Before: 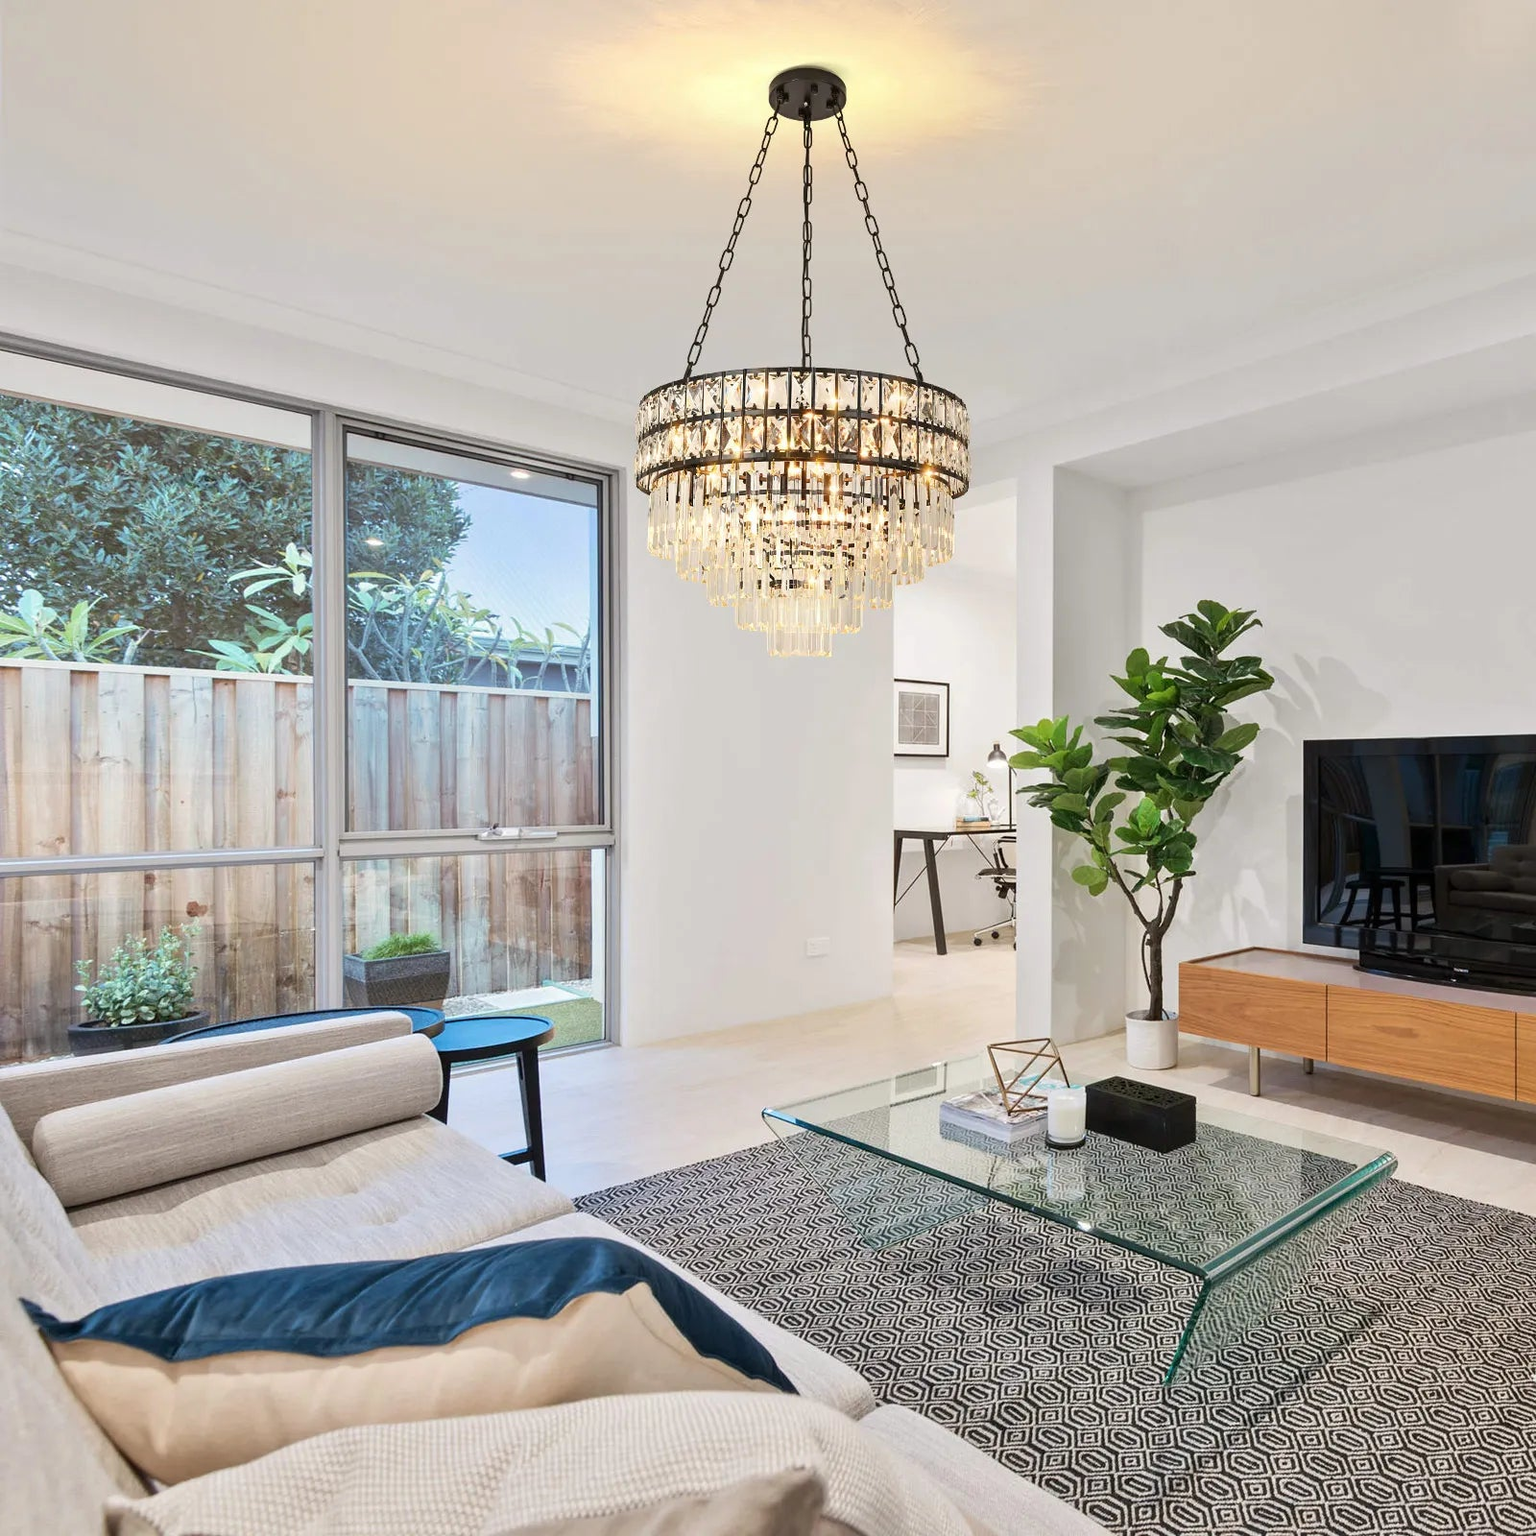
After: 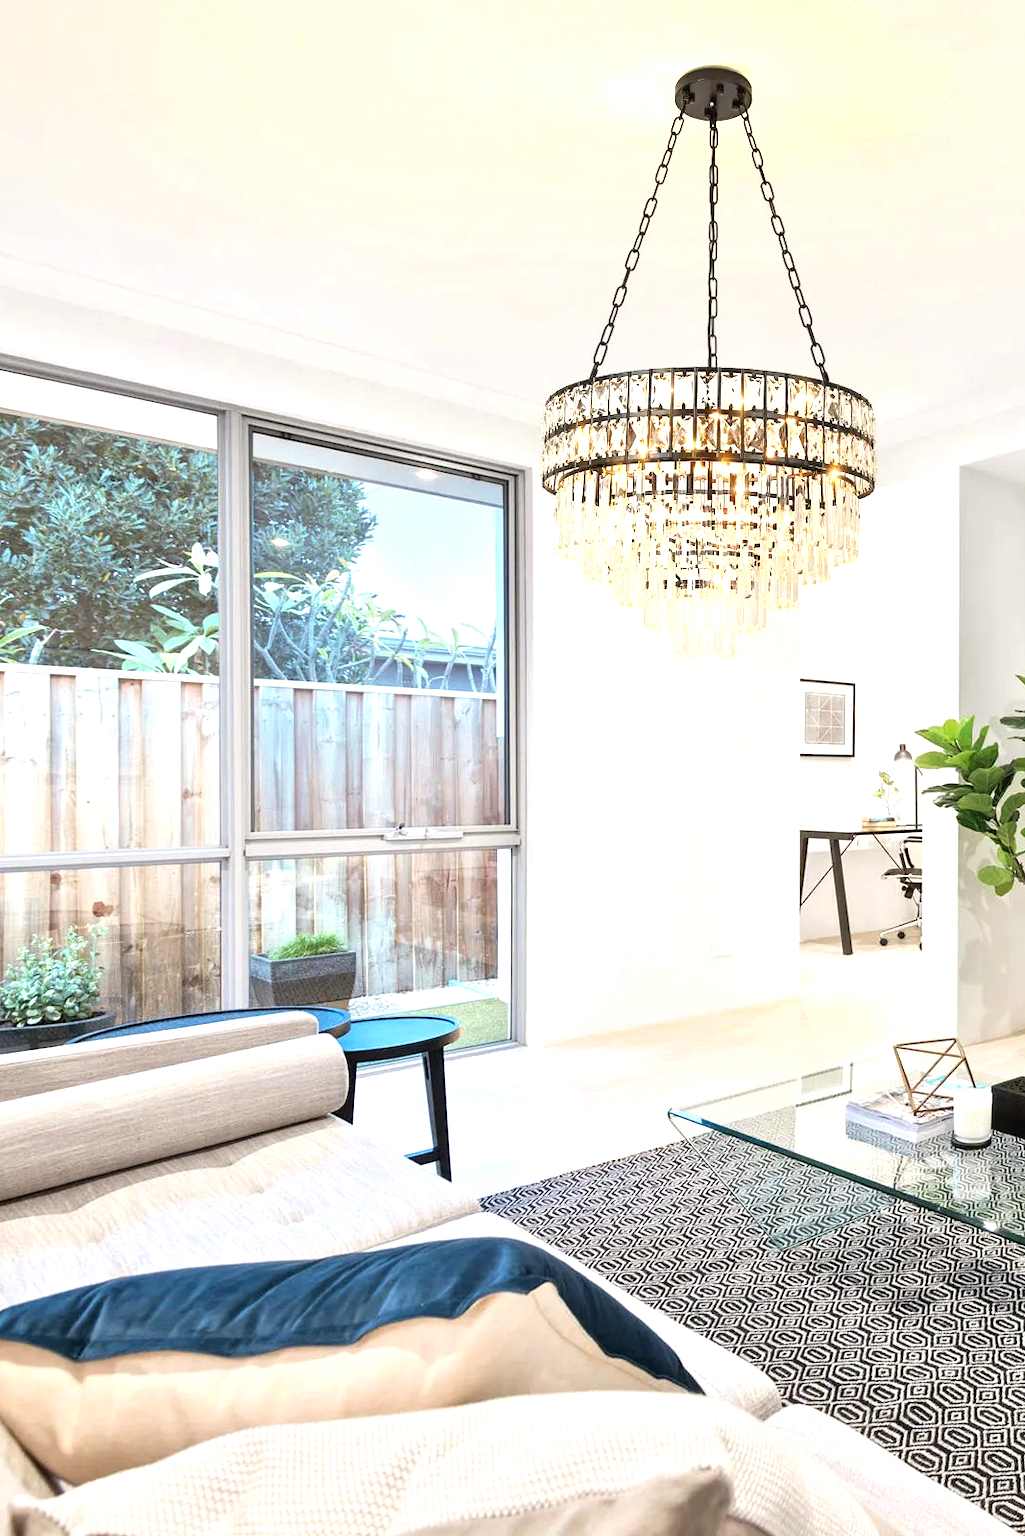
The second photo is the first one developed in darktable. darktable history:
tone equalizer: -8 EV -0.767 EV, -7 EV -0.719 EV, -6 EV -0.588 EV, -5 EV -0.392 EV, -3 EV 0.387 EV, -2 EV 0.6 EV, -1 EV 0.684 EV, +0 EV 0.751 EV
crop and rotate: left 6.245%, right 26.999%
